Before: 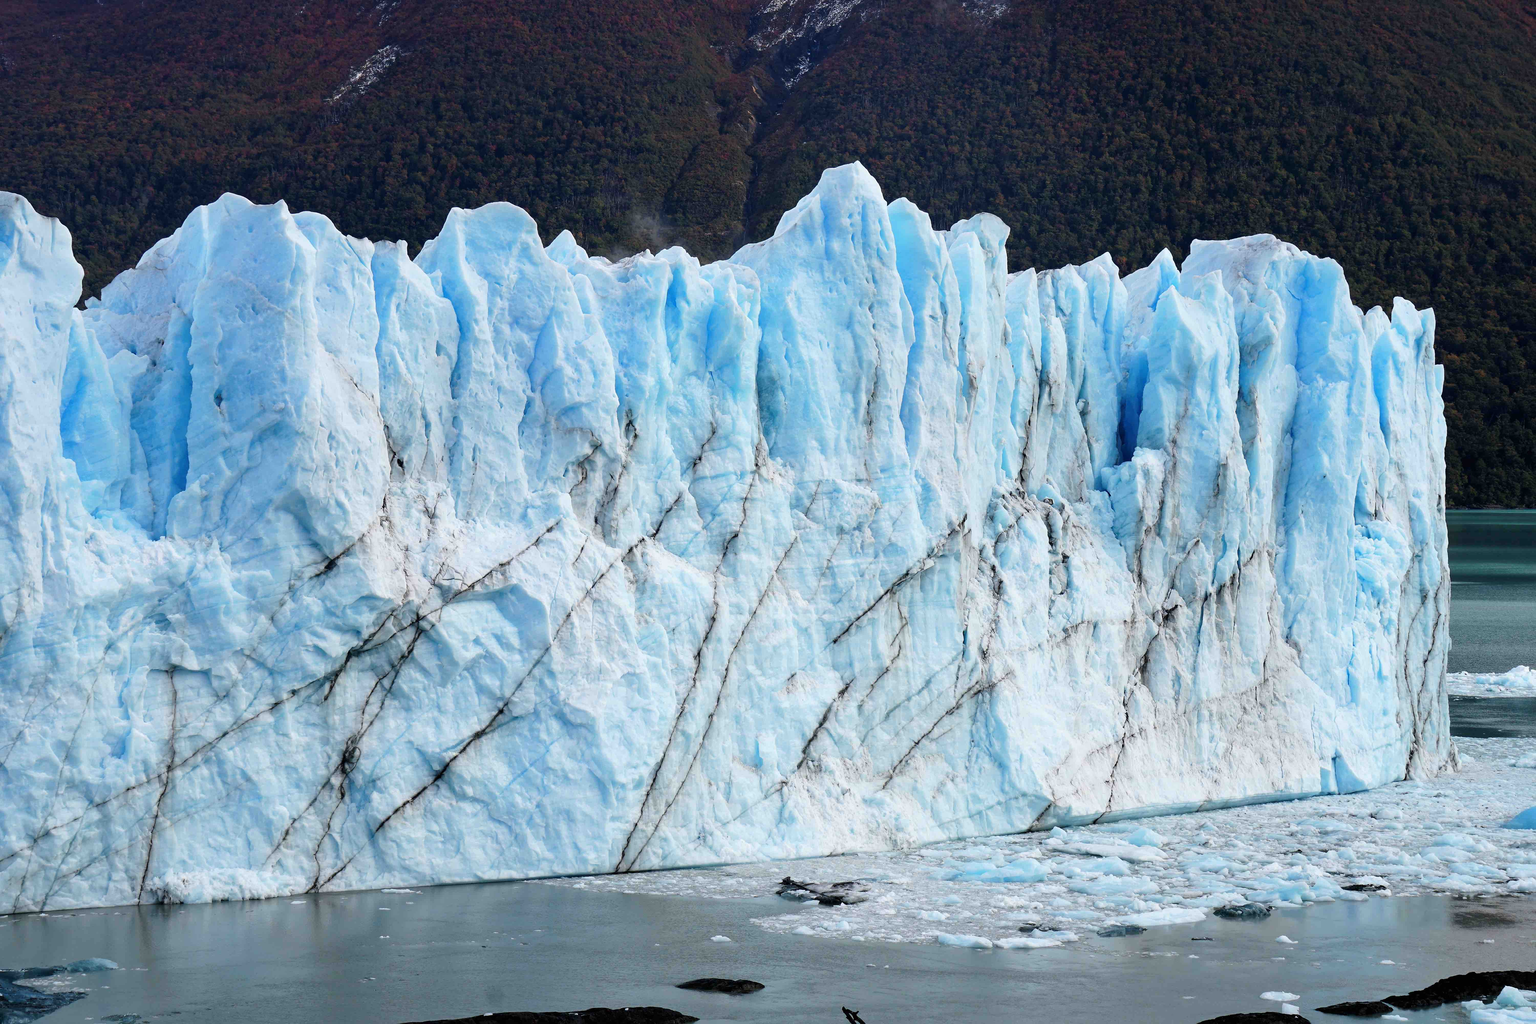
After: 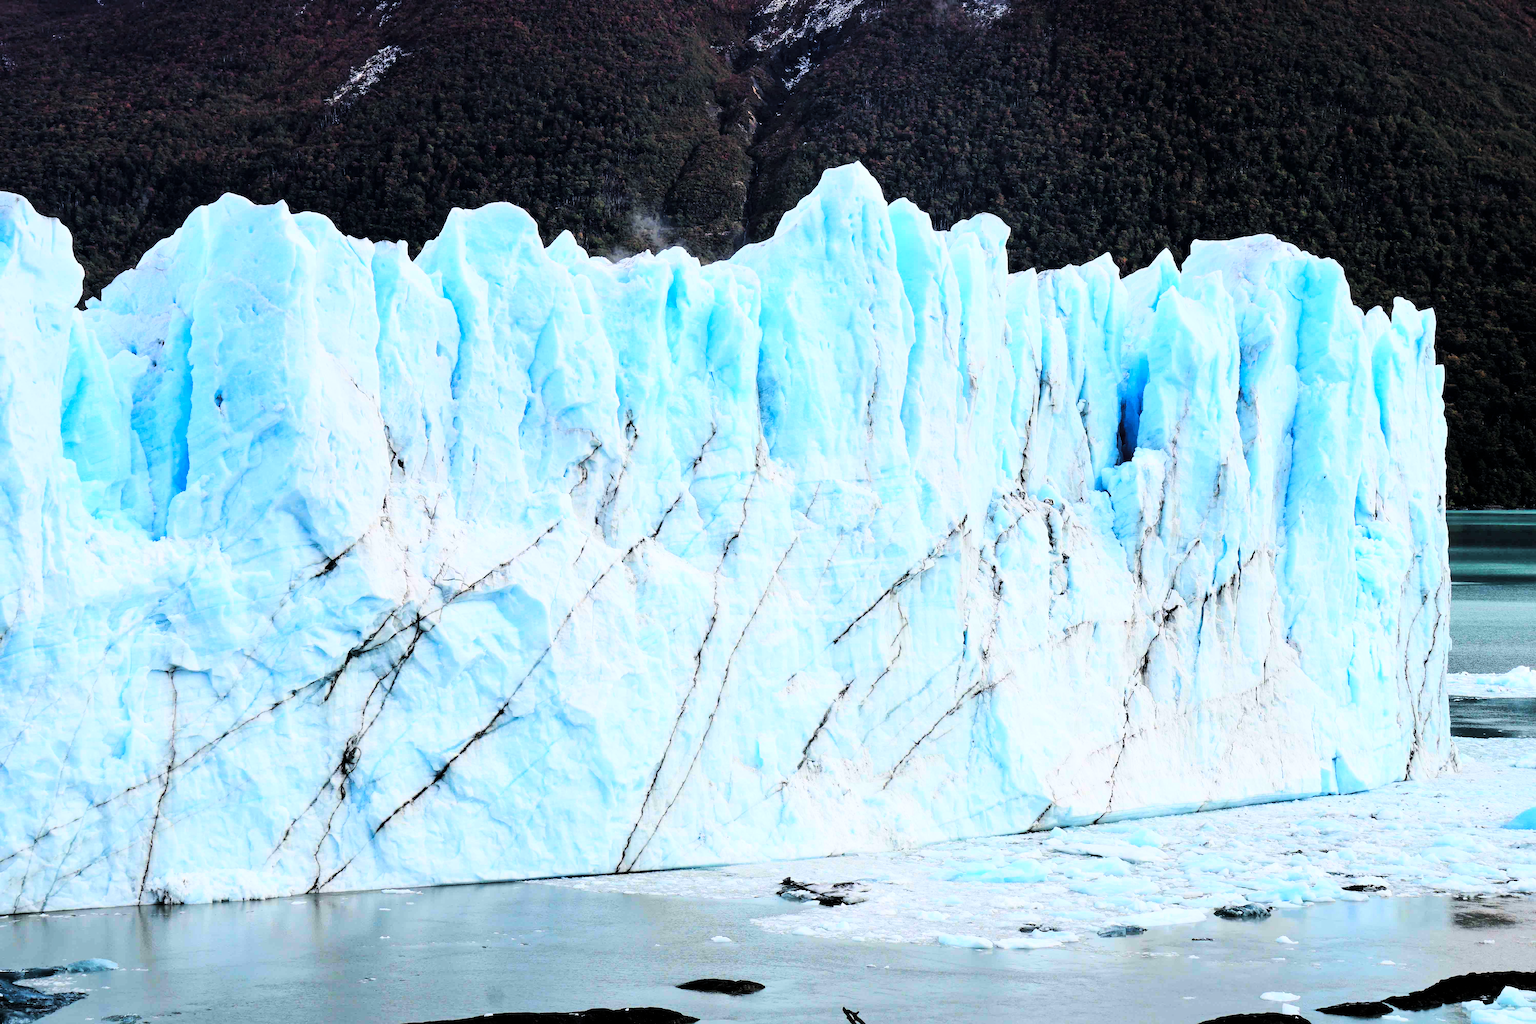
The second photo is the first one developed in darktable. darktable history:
tone curve: curves: ch0 [(0, 0) (0.004, 0) (0.133, 0.071) (0.325, 0.456) (0.832, 0.957) (1, 1)], color space Lab, linked channels, preserve colors none
tone equalizer: on, module defaults
